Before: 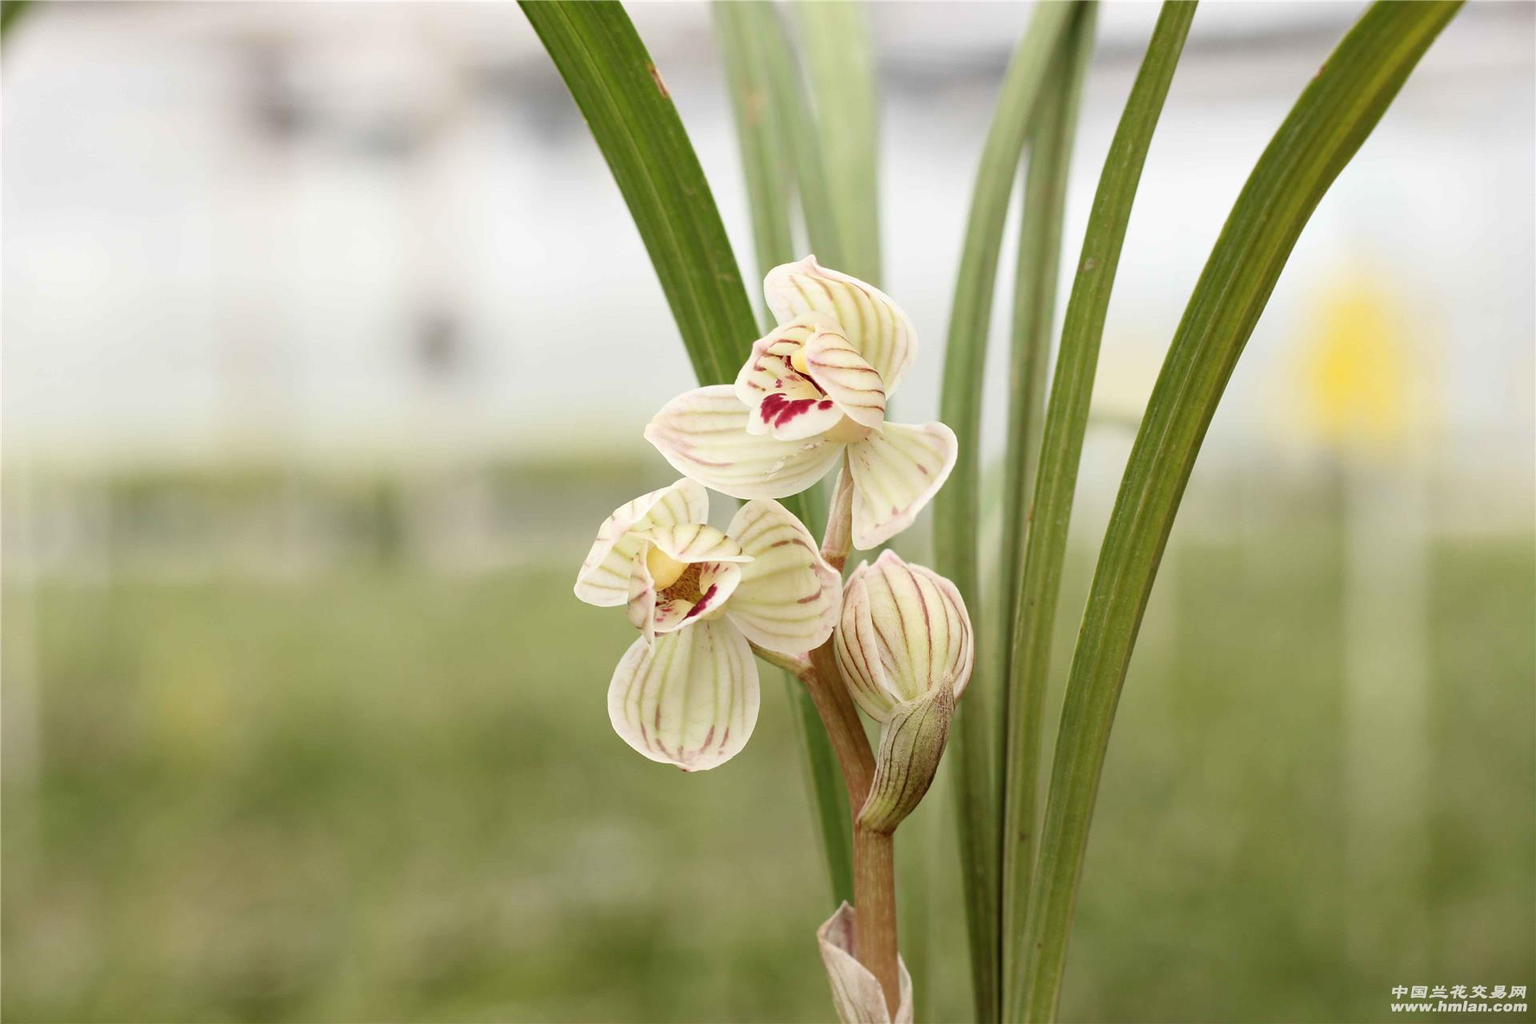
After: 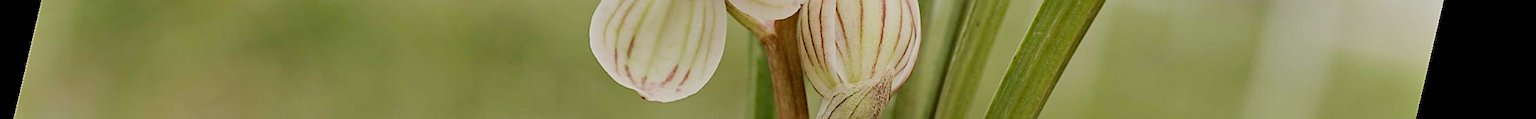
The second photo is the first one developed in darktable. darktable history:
sharpen: on, module defaults
rotate and perspective: rotation 13.27°, automatic cropping off
crop and rotate: top 59.084%, bottom 30.916%
filmic rgb: black relative exposure -6.98 EV, white relative exposure 5.63 EV, hardness 2.86
shadows and highlights: shadows color adjustment 97.66%, soften with gaussian
haze removal: compatibility mode true, adaptive false
exposure: black level correction 0.001, exposure 0.14 EV, compensate highlight preservation false
